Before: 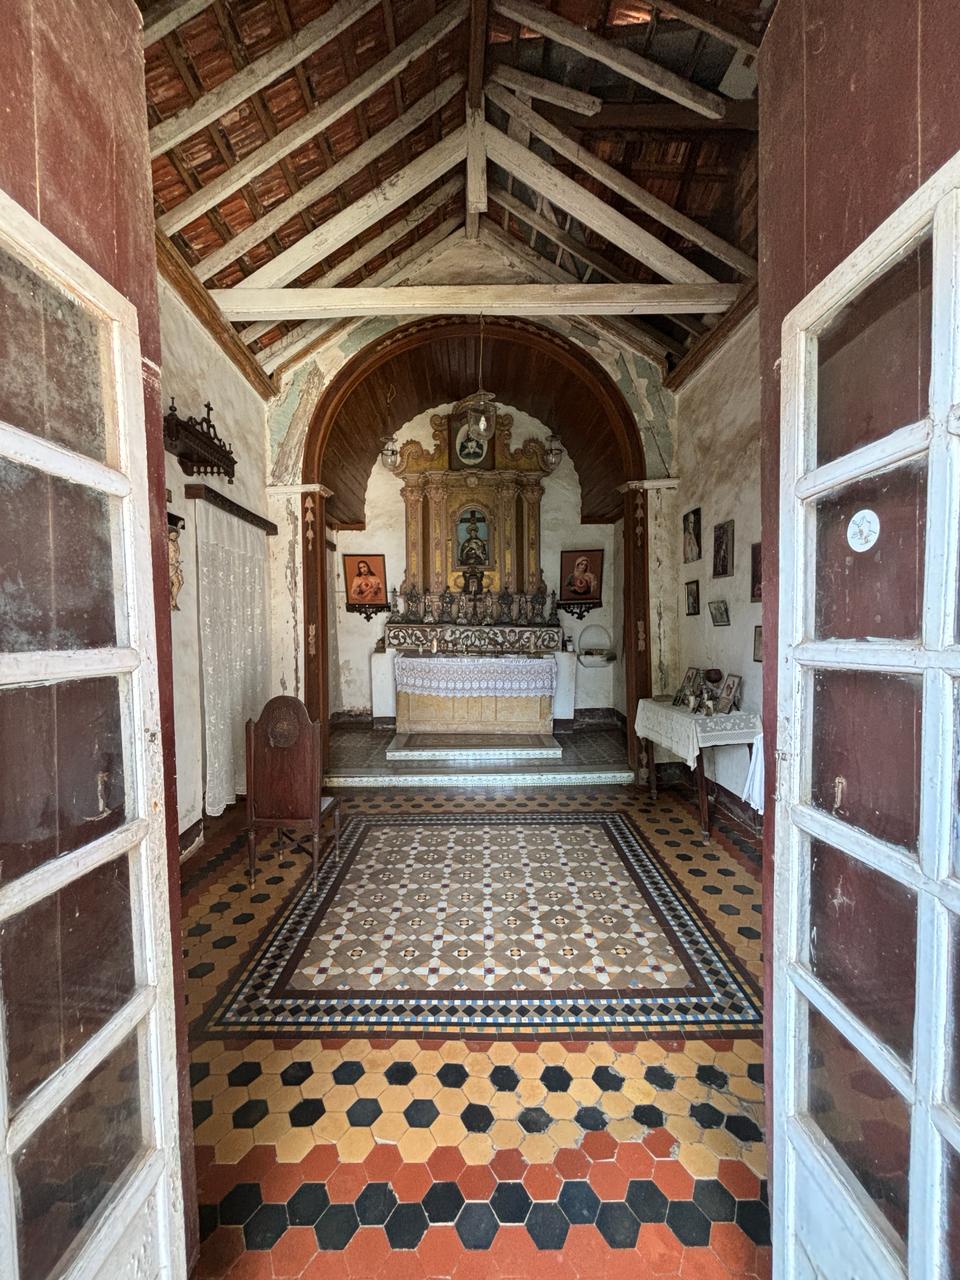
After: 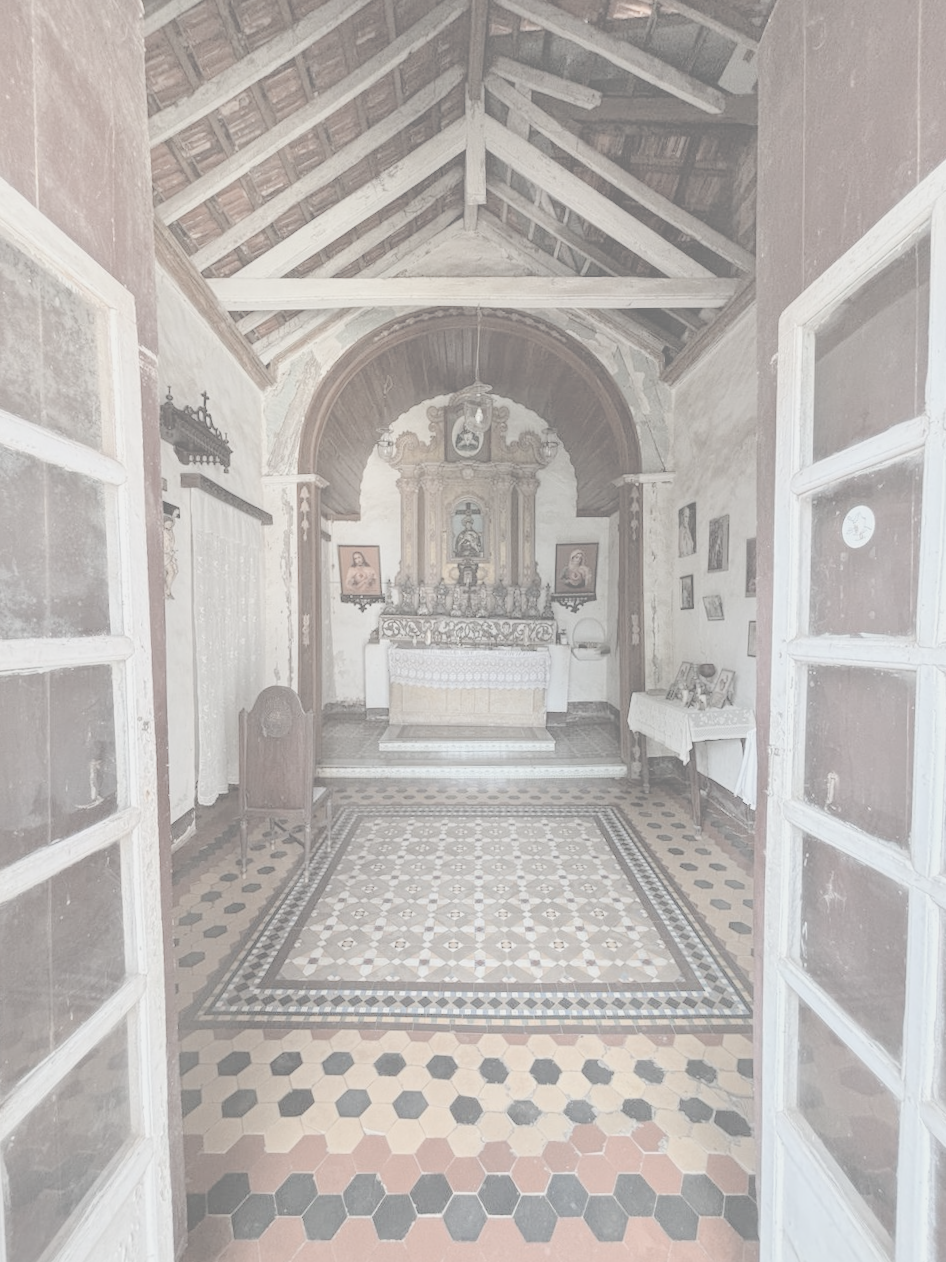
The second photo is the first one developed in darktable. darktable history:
exposure: exposure 0.128 EV, compensate exposure bias true, compensate highlight preservation false
contrast brightness saturation: contrast -0.309, brightness 0.765, saturation -0.779
crop and rotate: angle -0.606°
